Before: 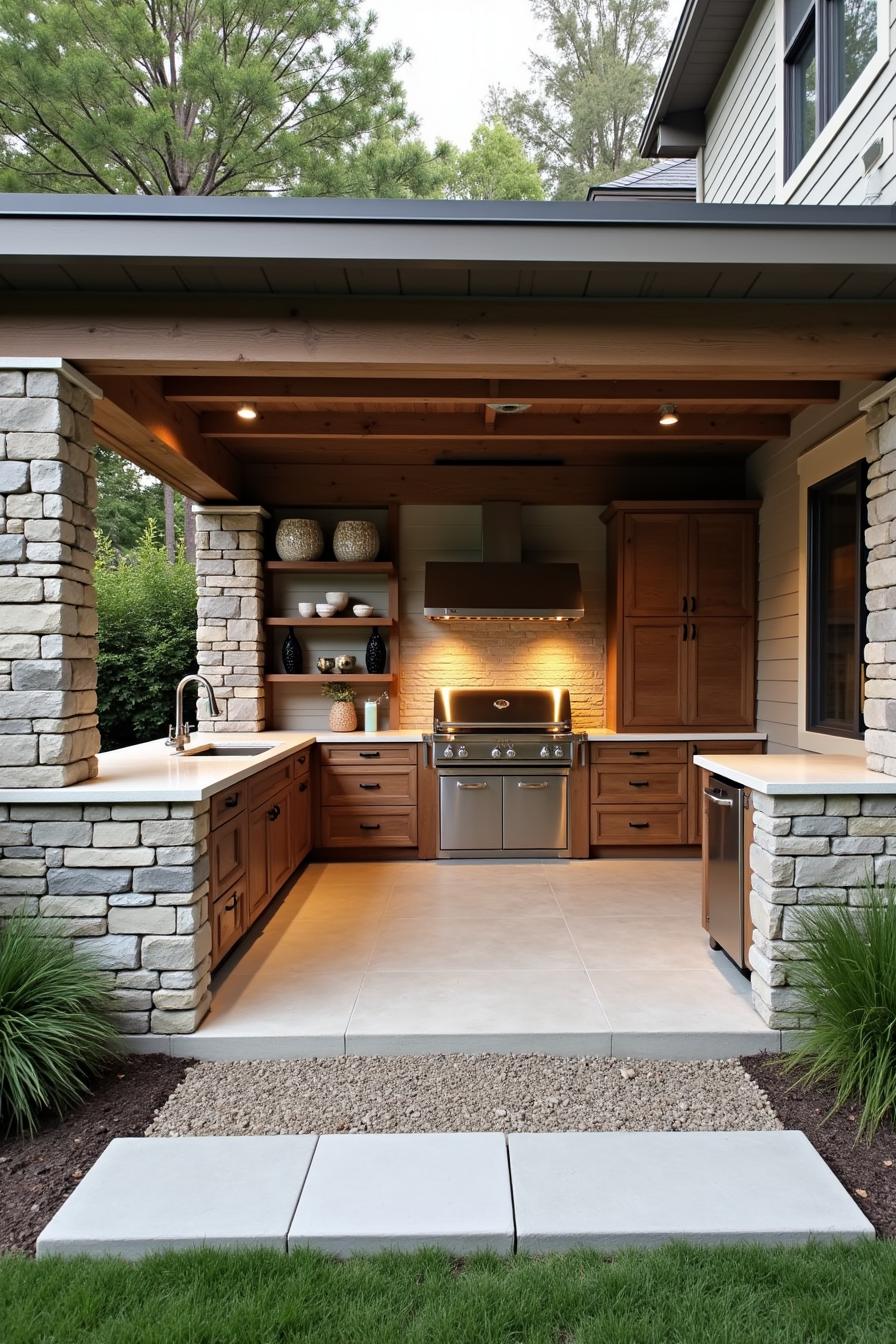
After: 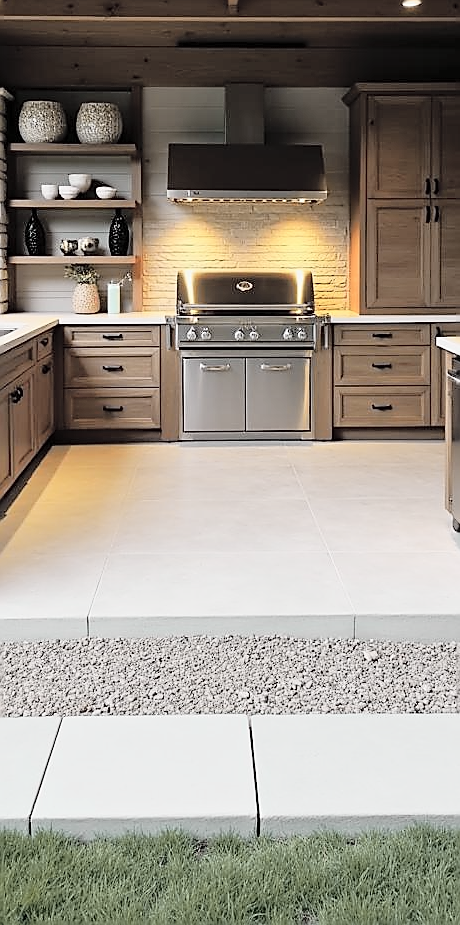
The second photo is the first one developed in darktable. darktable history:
tone curve: curves: ch0 [(0, 0) (0.168, 0.142) (0.359, 0.44) (0.469, 0.544) (0.634, 0.722) (0.858, 0.903) (1, 0.968)]; ch1 [(0, 0) (0.437, 0.453) (0.472, 0.47) (0.502, 0.502) (0.54, 0.534) (0.57, 0.592) (0.618, 0.66) (0.699, 0.749) (0.859, 0.919) (1, 1)]; ch2 [(0, 0) (0.33, 0.301) (0.421, 0.443) (0.476, 0.498) (0.505, 0.503) (0.547, 0.557) (0.586, 0.634) (0.608, 0.676) (1, 1)], color space Lab, independent channels, preserve colors none
contrast brightness saturation: brightness 0.183, saturation -0.483
sharpen: radius 1.363, amount 1.254, threshold 0.704
tone equalizer: edges refinement/feathering 500, mask exposure compensation -1.57 EV, preserve details no
crop and rotate: left 28.765%, top 31.114%, right 19.848%
